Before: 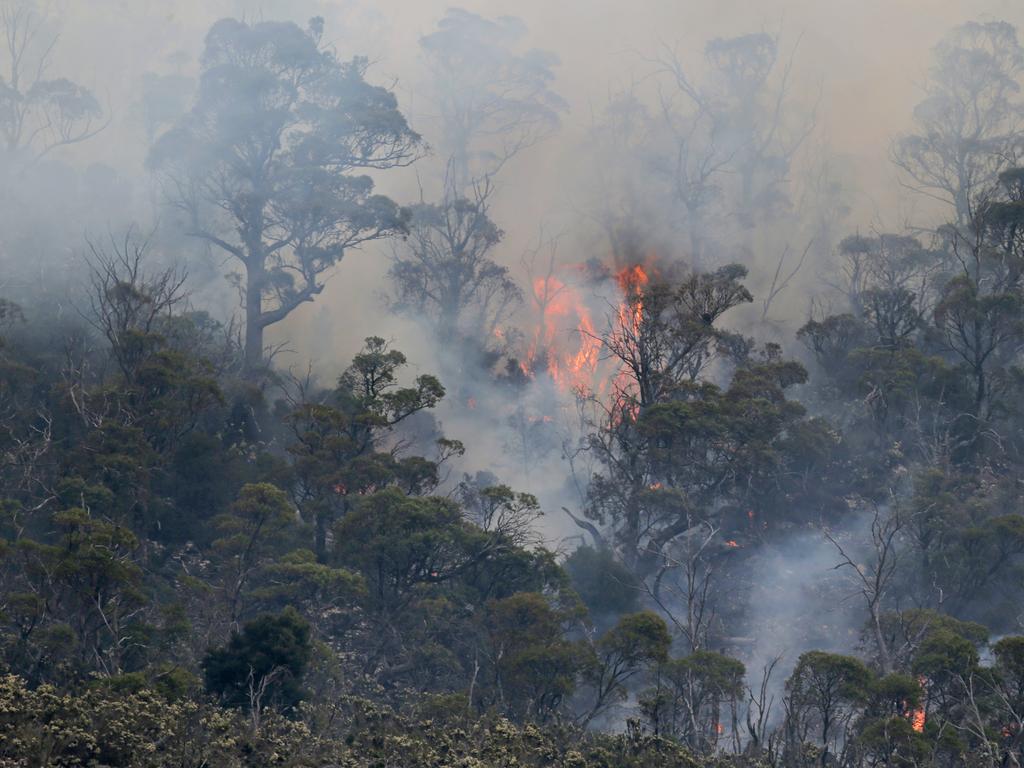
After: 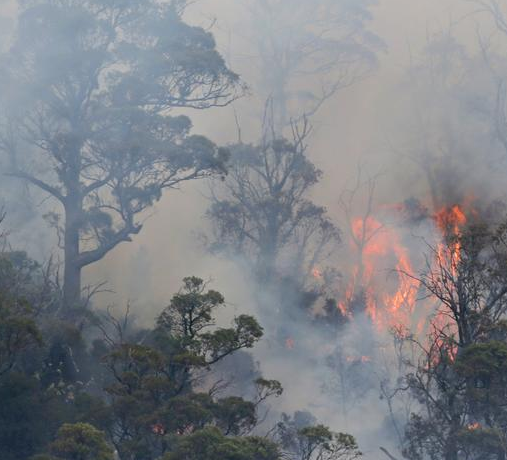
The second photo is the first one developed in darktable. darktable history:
crop: left 17.819%, top 7.92%, right 32.641%, bottom 32.101%
